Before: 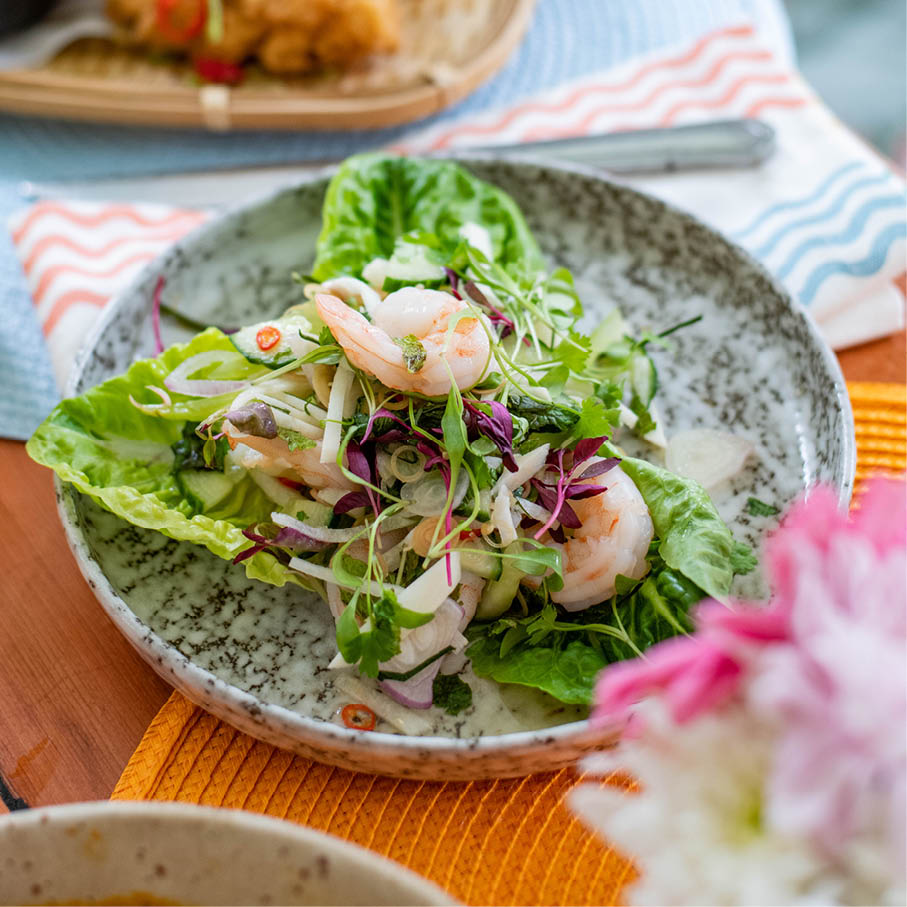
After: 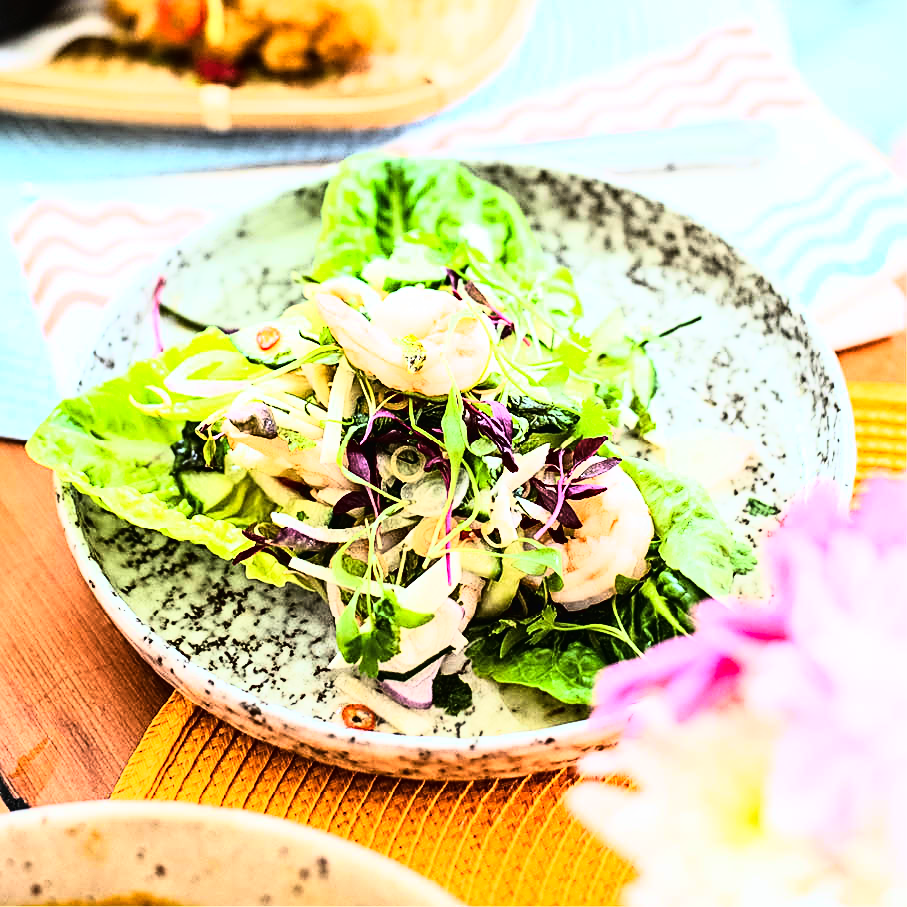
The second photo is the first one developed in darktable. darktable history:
rgb curve: curves: ch0 [(0, 0) (0.21, 0.15) (0.24, 0.21) (0.5, 0.75) (0.75, 0.96) (0.89, 0.99) (1, 1)]; ch1 [(0, 0.02) (0.21, 0.13) (0.25, 0.2) (0.5, 0.67) (0.75, 0.9) (0.89, 0.97) (1, 1)]; ch2 [(0, 0.02) (0.21, 0.13) (0.25, 0.2) (0.5, 0.67) (0.75, 0.9) (0.89, 0.97) (1, 1)], compensate middle gray true
tone curve: curves: ch0 [(0, 0.013) (0.198, 0.175) (0.512, 0.582) (0.625, 0.754) (0.81, 0.934) (1, 1)], color space Lab, linked channels, preserve colors none
sharpen: on, module defaults
